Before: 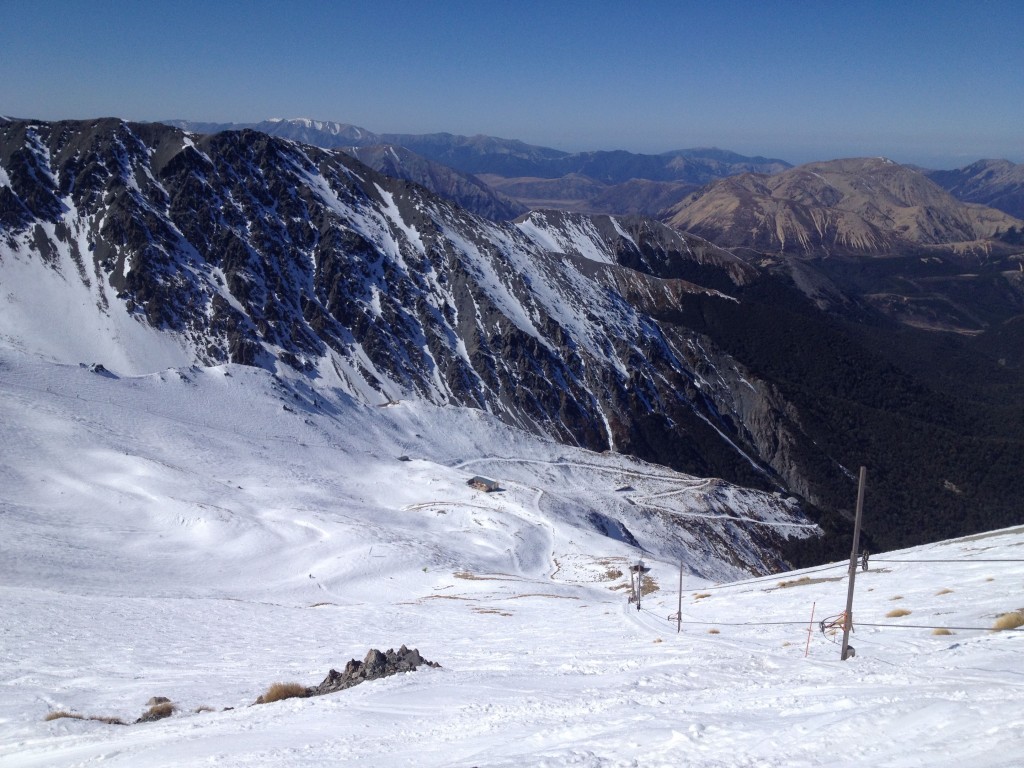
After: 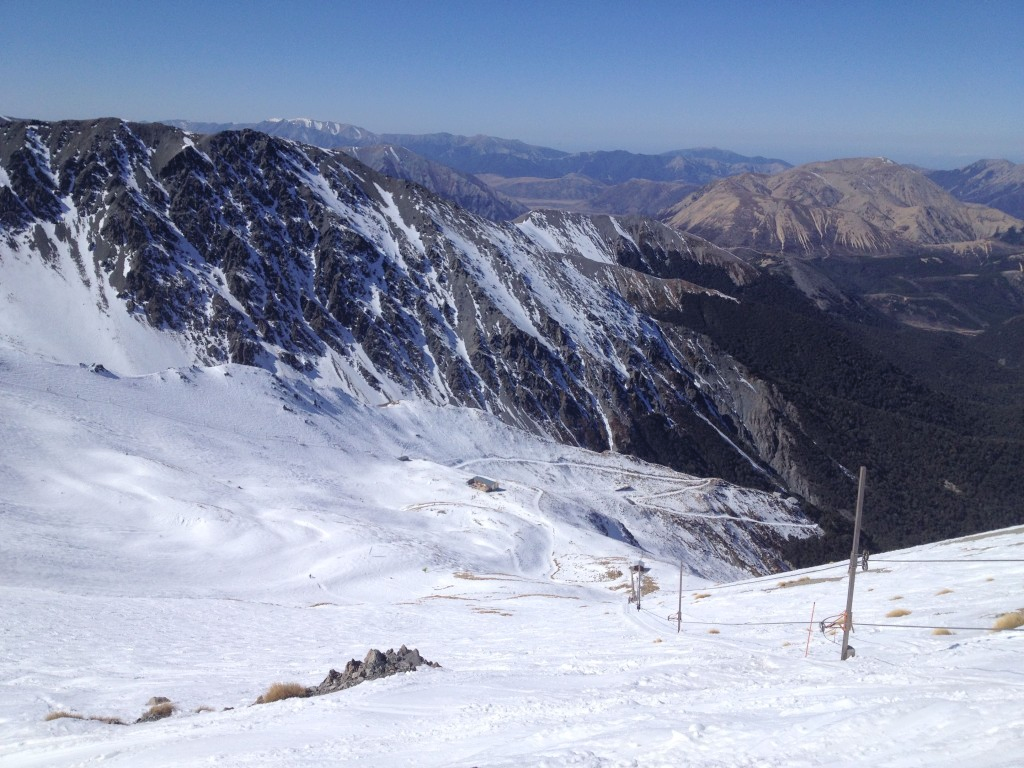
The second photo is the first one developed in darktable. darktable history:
contrast brightness saturation: brightness 0.147
